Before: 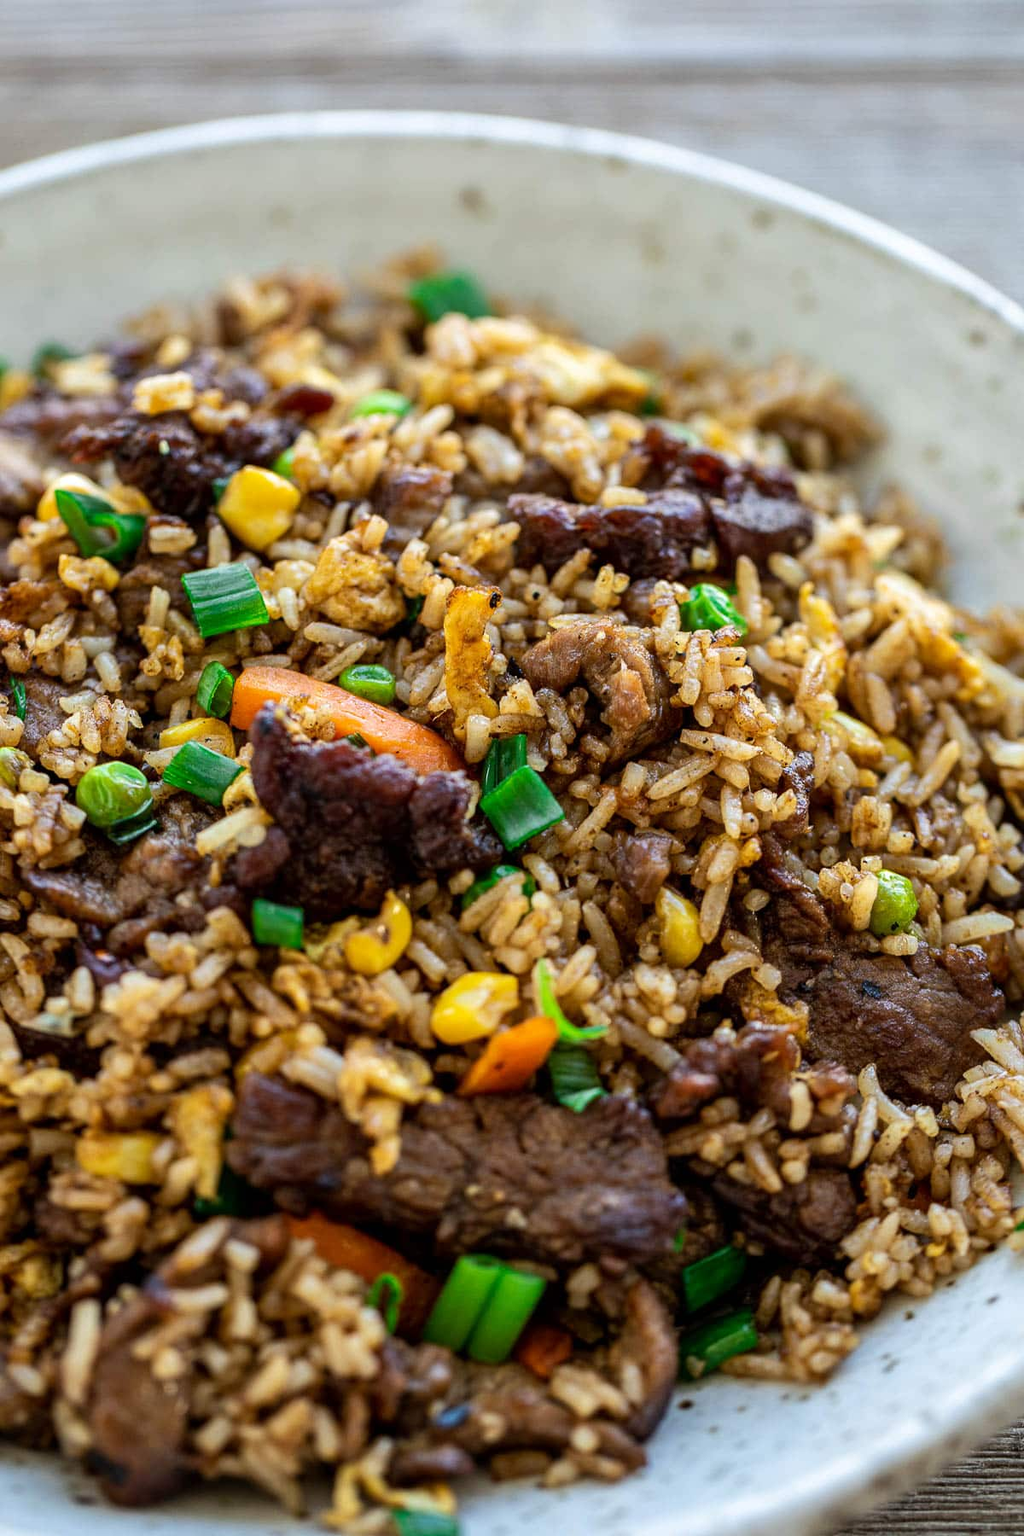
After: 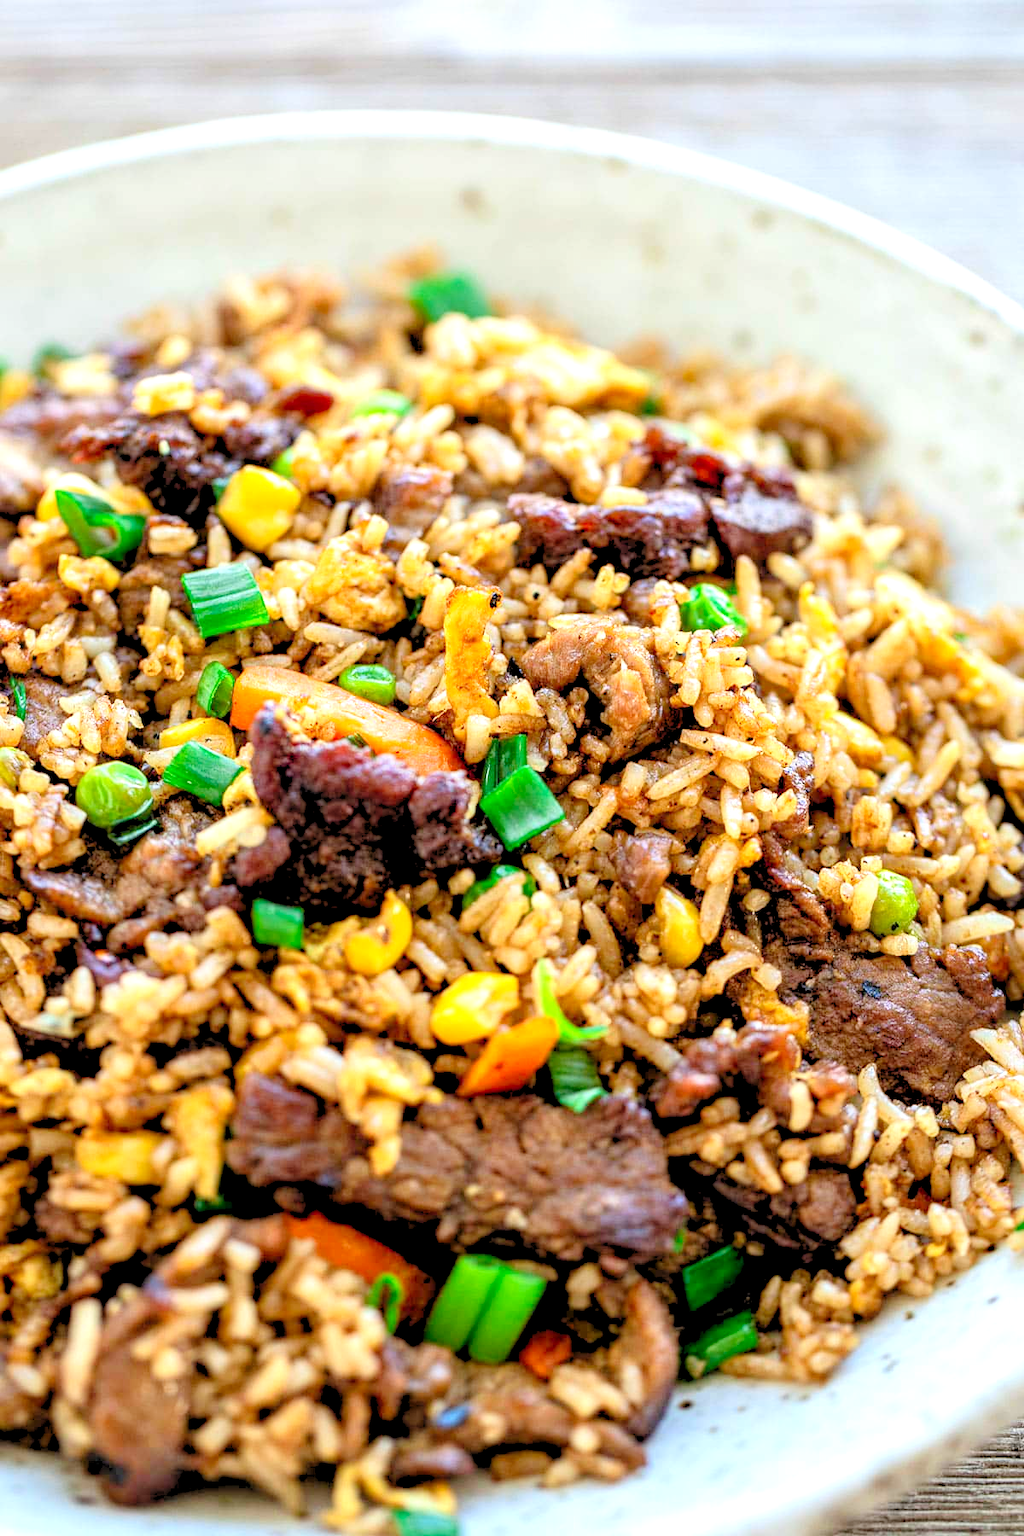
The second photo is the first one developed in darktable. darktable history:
levels: levels [0.072, 0.414, 0.976]
exposure: exposure 0.6 EV, compensate highlight preservation false
